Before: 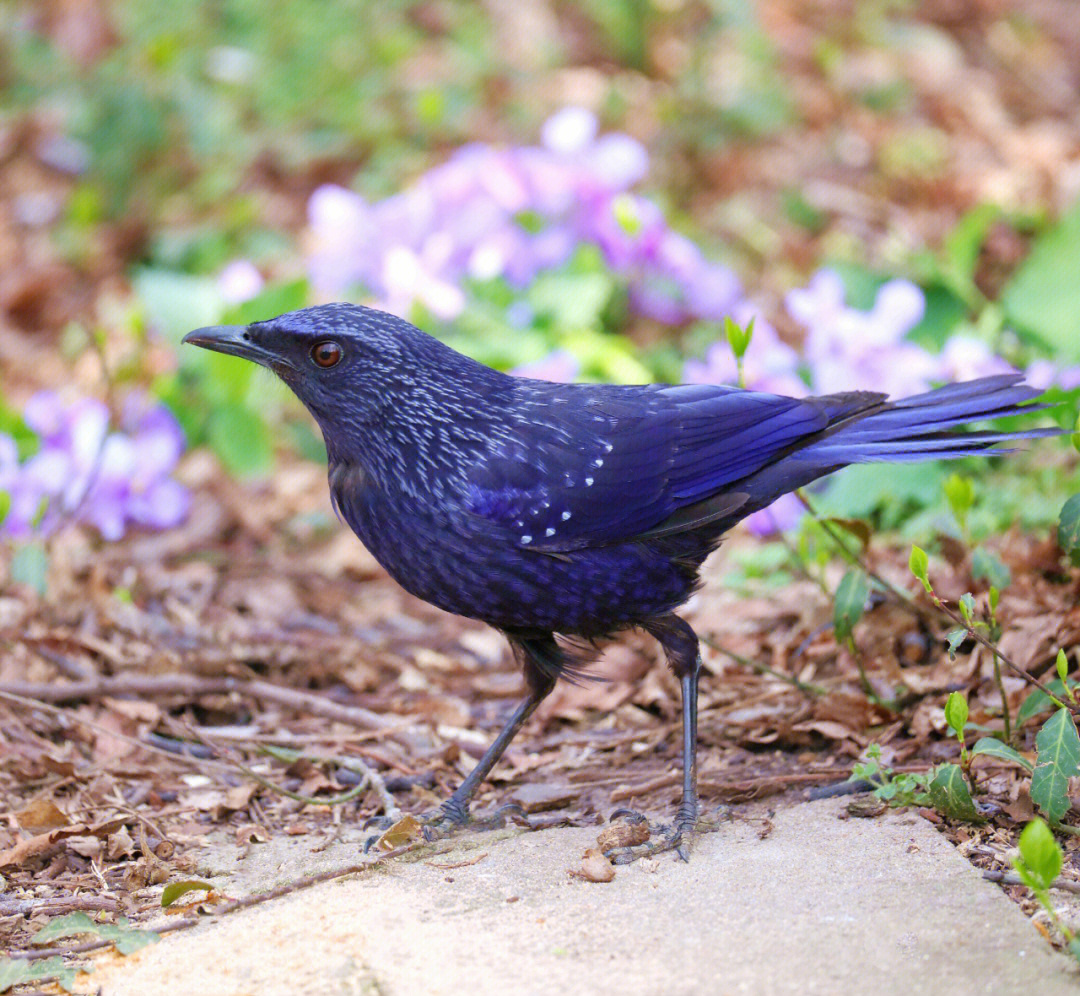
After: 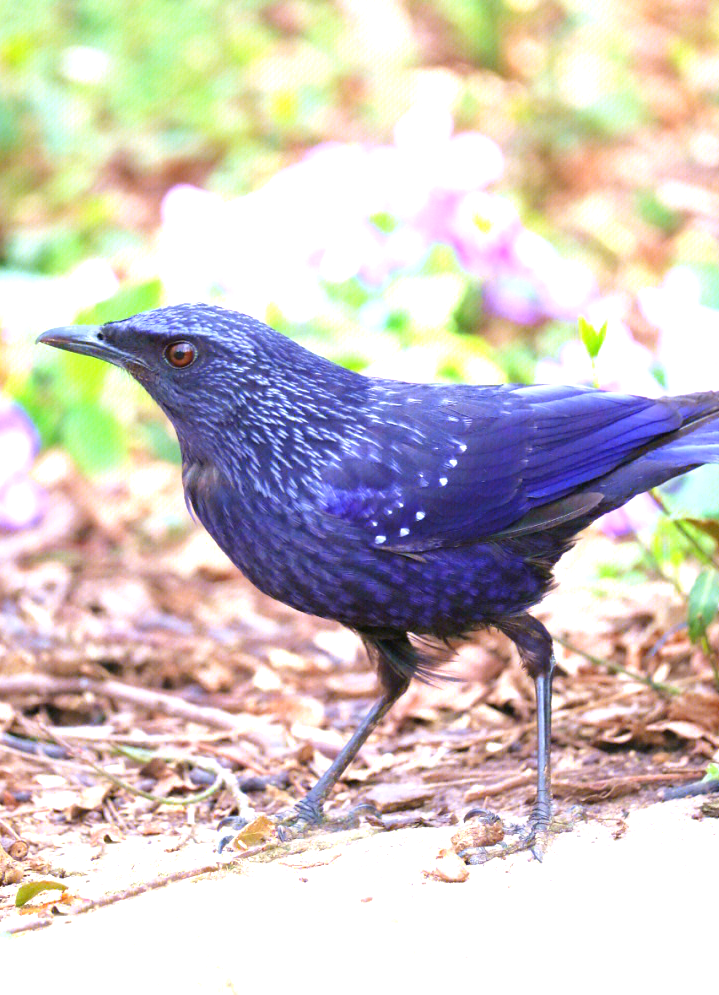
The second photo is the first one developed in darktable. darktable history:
crop and rotate: left 13.537%, right 19.796%
exposure: black level correction 0, exposure 1.1 EV, compensate highlight preservation false
